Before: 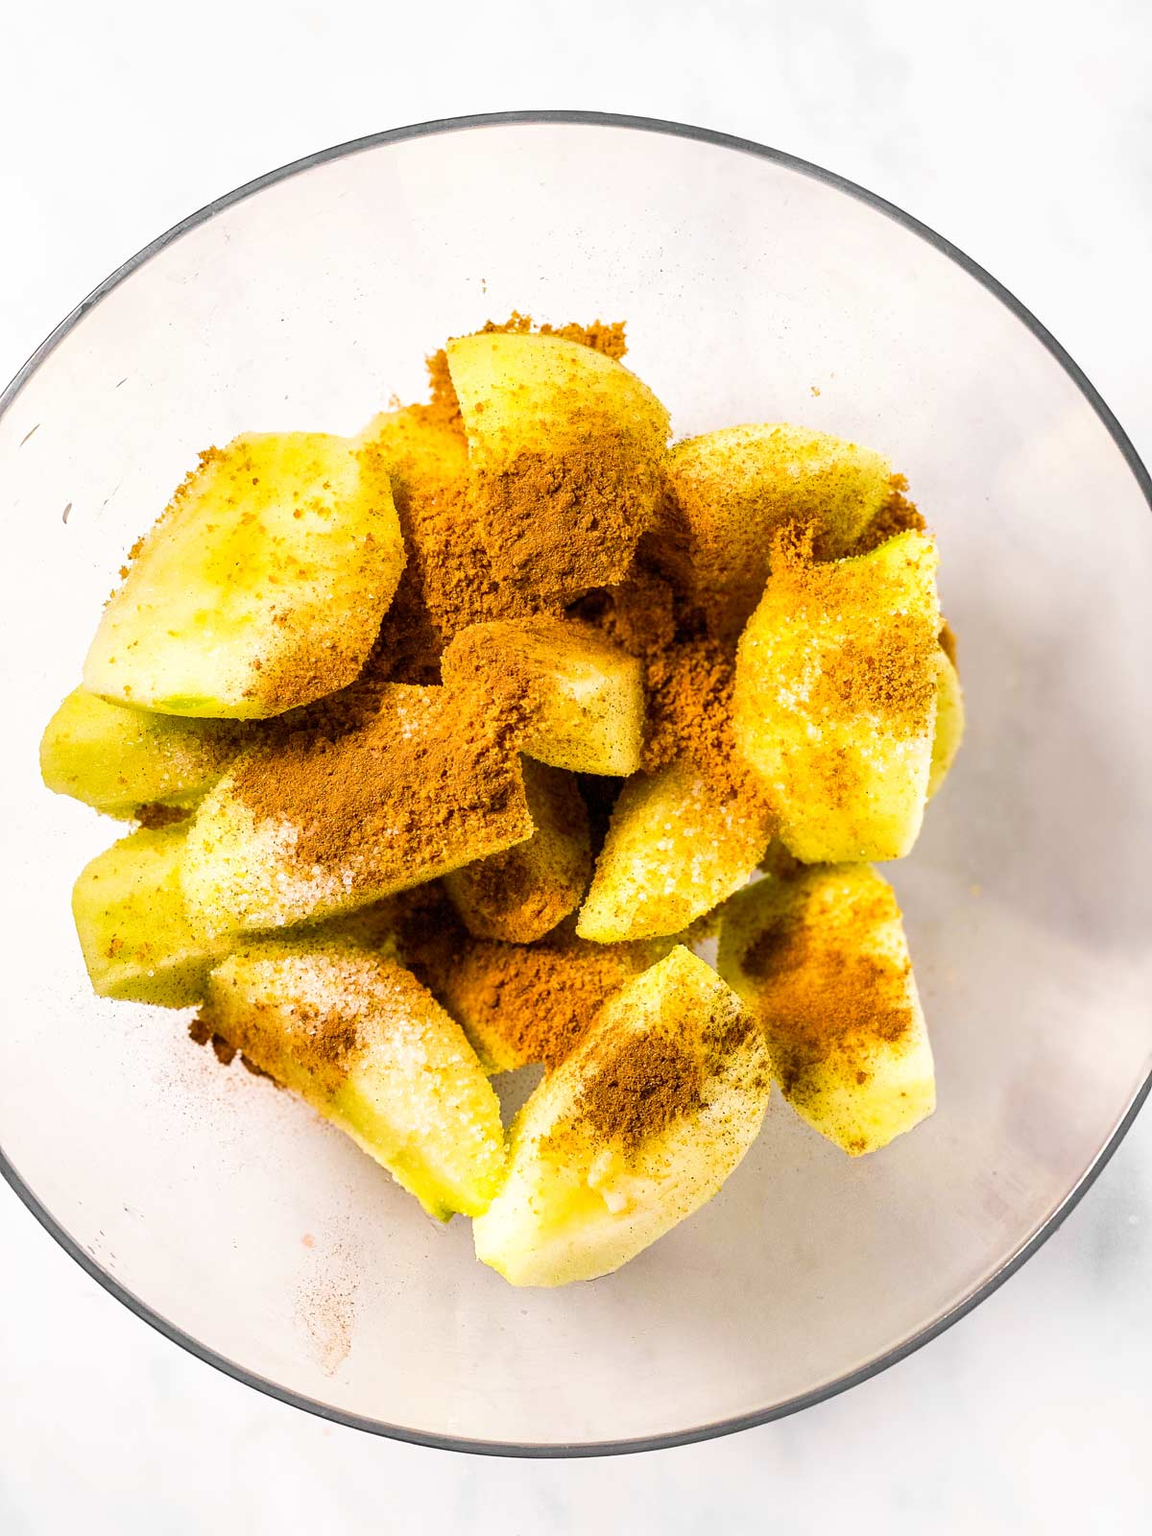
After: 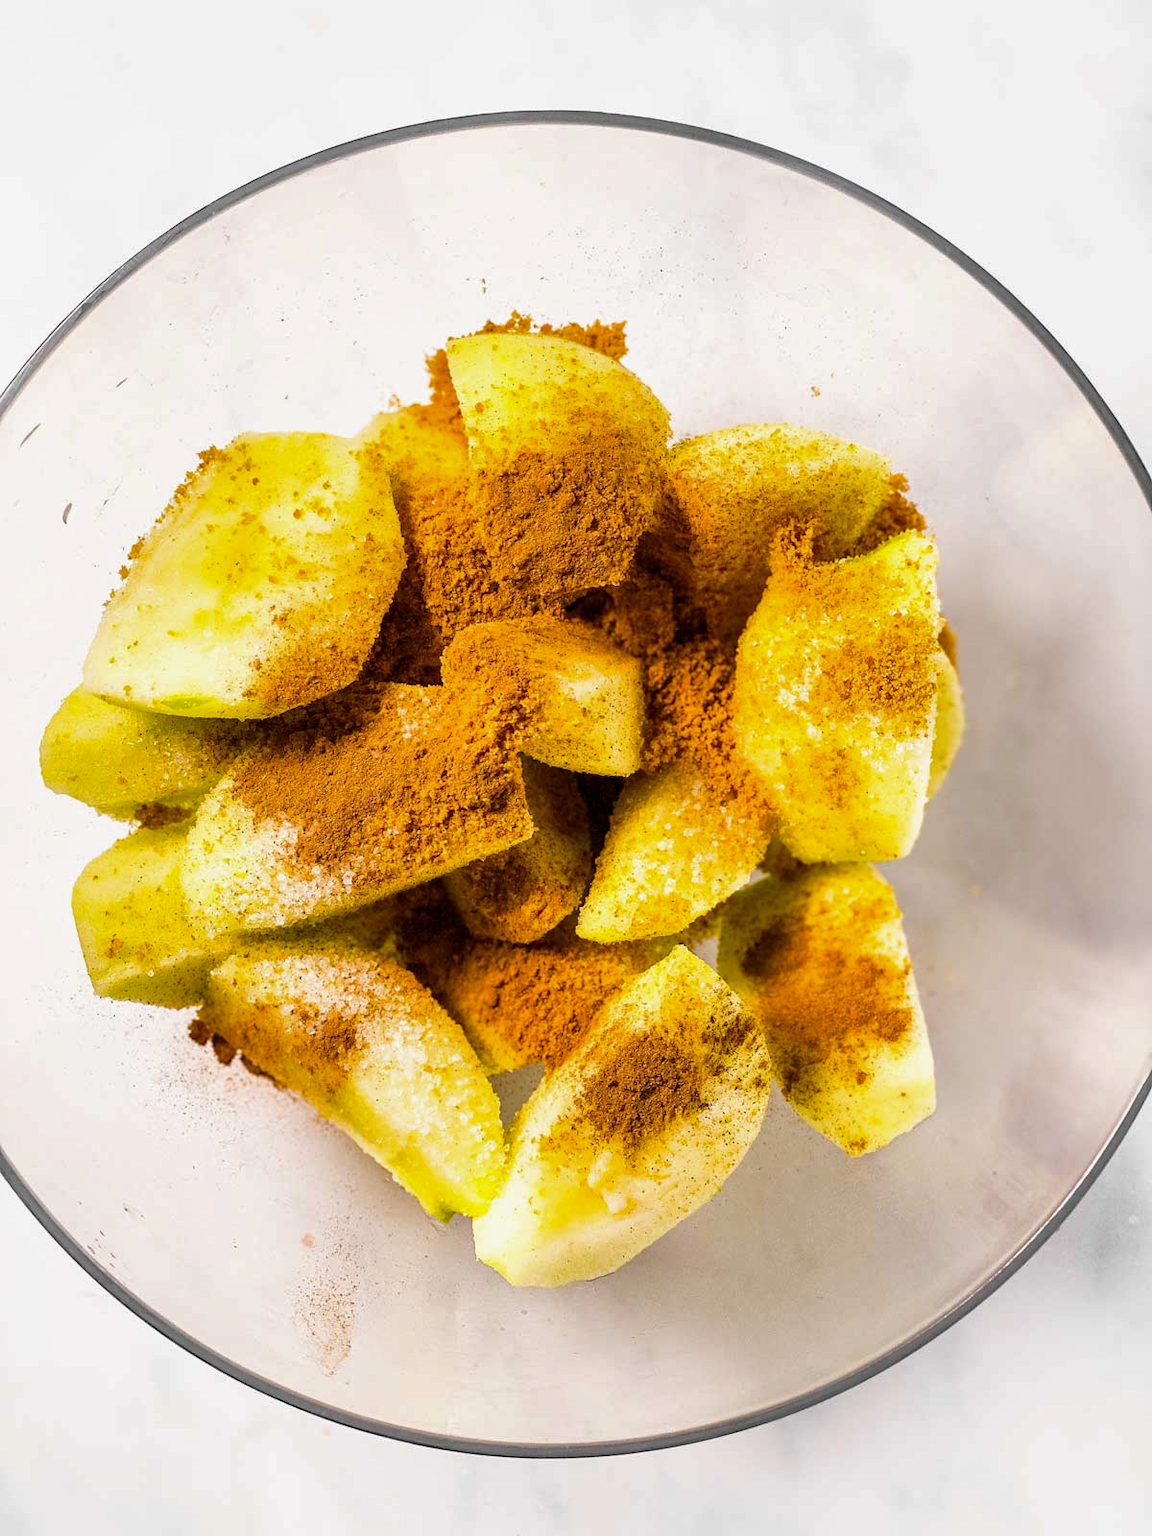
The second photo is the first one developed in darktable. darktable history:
shadows and highlights: shadows -20, white point adjustment -2, highlights -35
